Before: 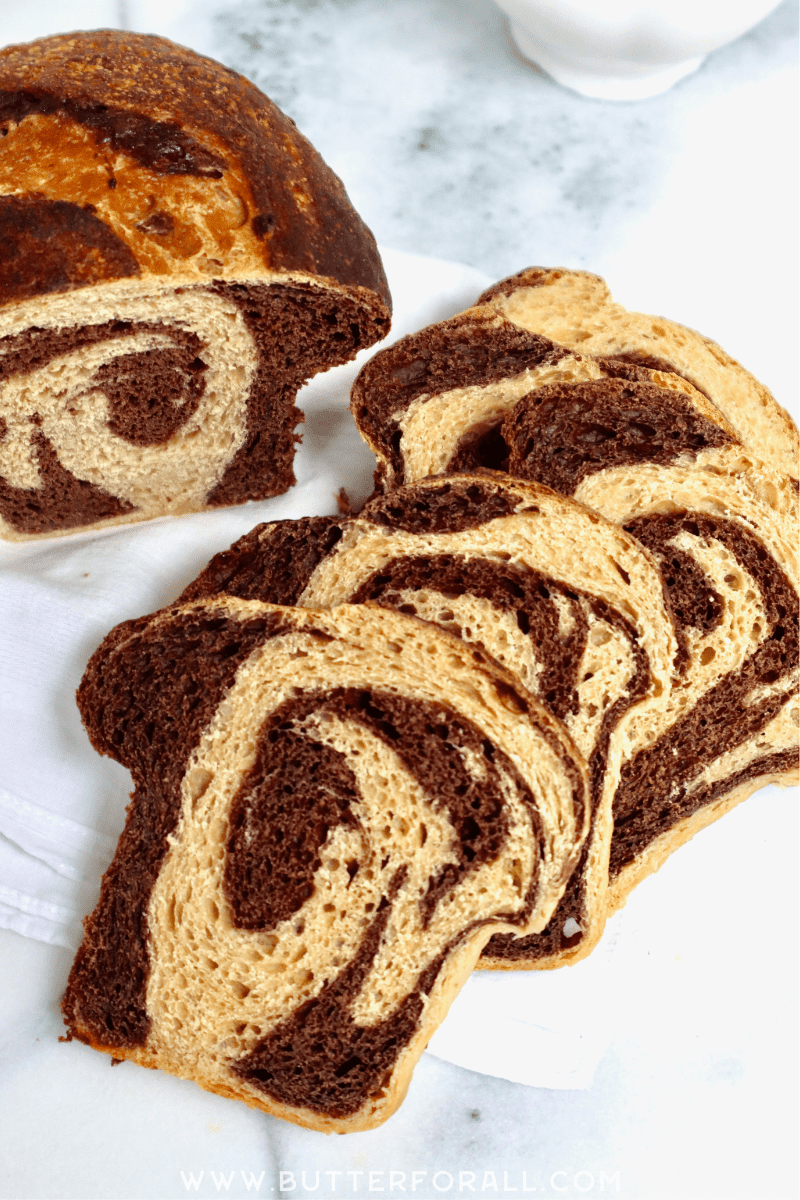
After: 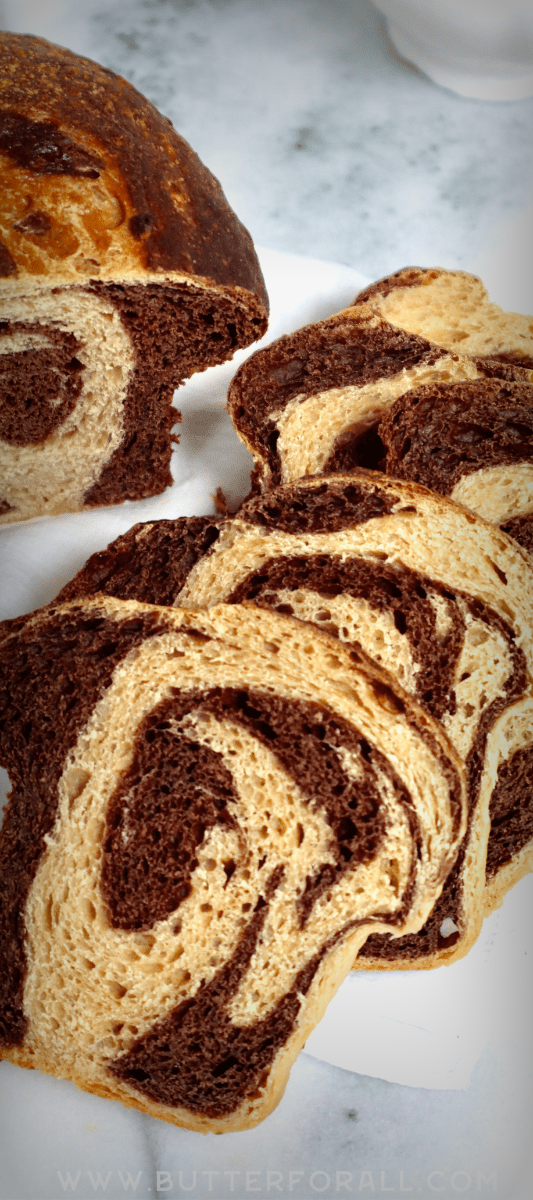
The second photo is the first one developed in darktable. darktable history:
crop: left 15.419%, right 17.914%
tone equalizer: on, module defaults
vignetting: fall-off start 53.2%, brightness -0.594, saturation 0, automatic ratio true, width/height ratio 1.313, shape 0.22, unbound false
